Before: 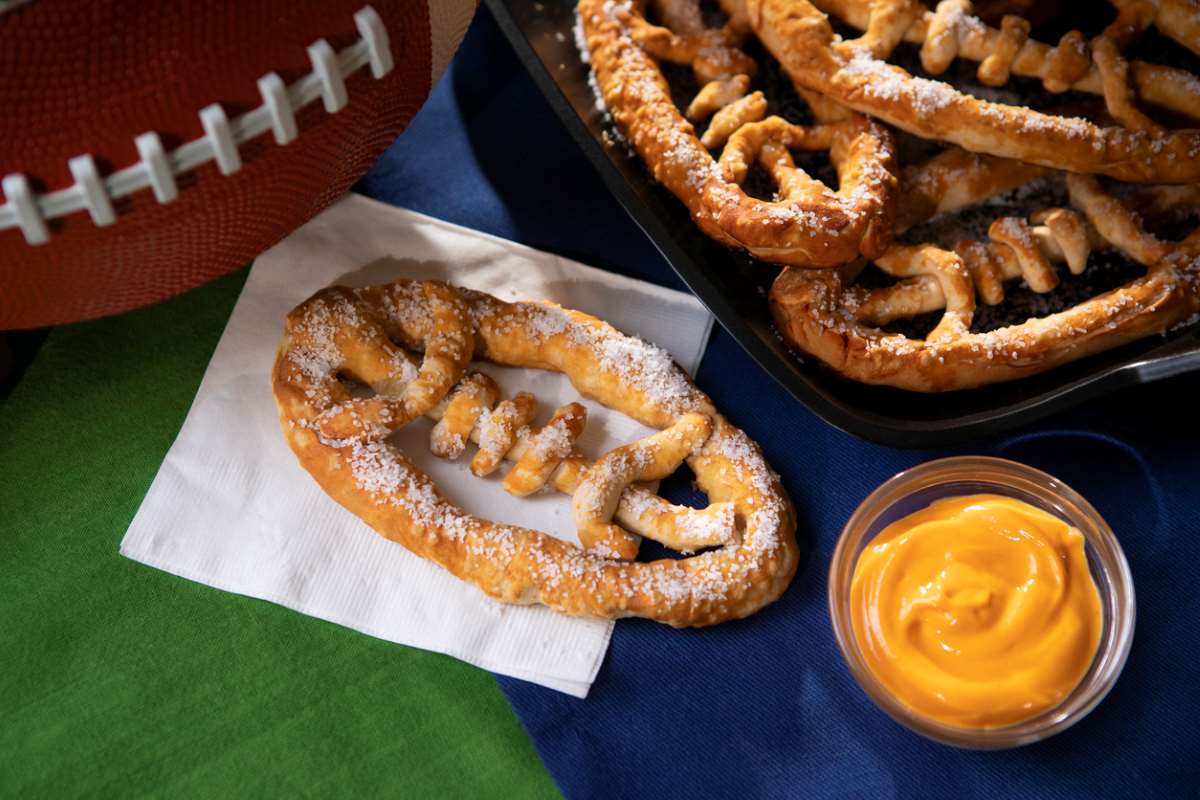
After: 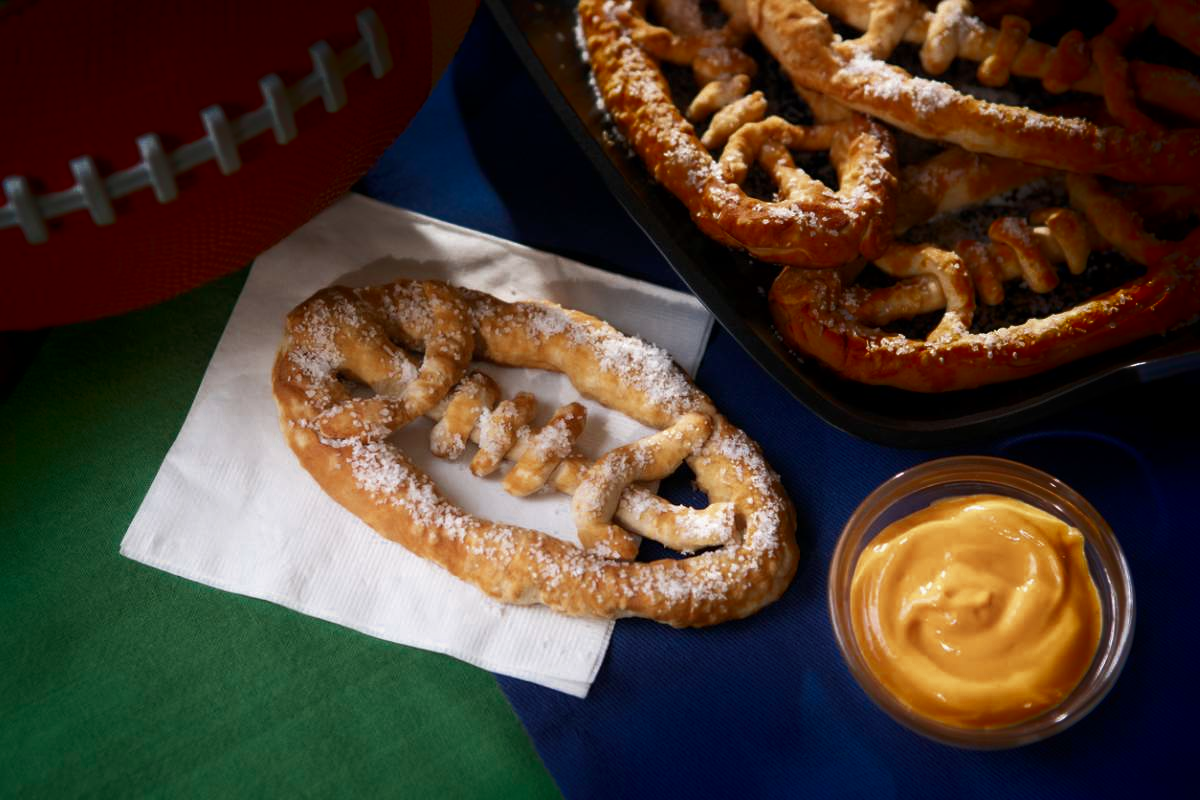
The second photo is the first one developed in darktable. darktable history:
color zones: curves: ch0 [(0, 0.5) (0.125, 0.4) (0.25, 0.5) (0.375, 0.4) (0.5, 0.4) (0.625, 0.35) (0.75, 0.35) (0.875, 0.5)]; ch1 [(0, 0.35) (0.125, 0.45) (0.25, 0.35) (0.375, 0.35) (0.5, 0.35) (0.625, 0.35) (0.75, 0.45) (0.875, 0.35)]; ch2 [(0, 0.6) (0.125, 0.5) (0.25, 0.5) (0.375, 0.6) (0.5, 0.6) (0.625, 0.5) (0.75, 0.5) (0.875, 0.5)]
shadows and highlights: shadows -90, highlights 90, soften with gaussian
